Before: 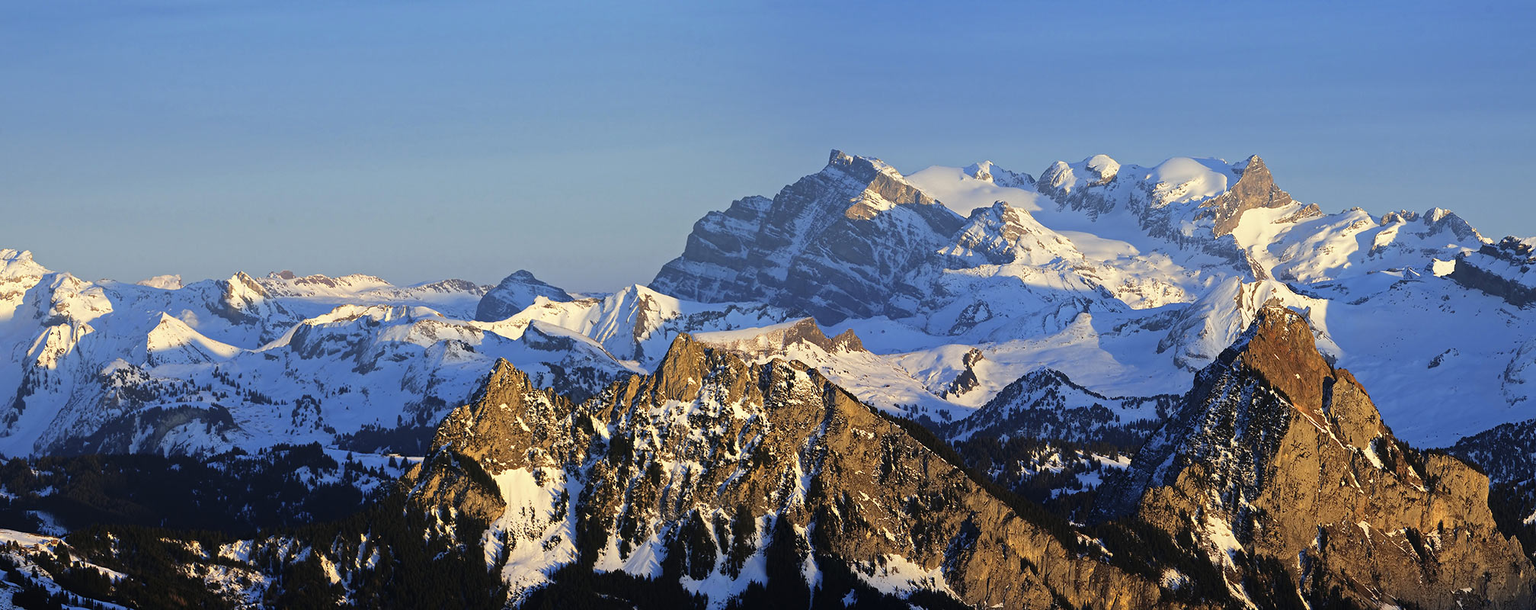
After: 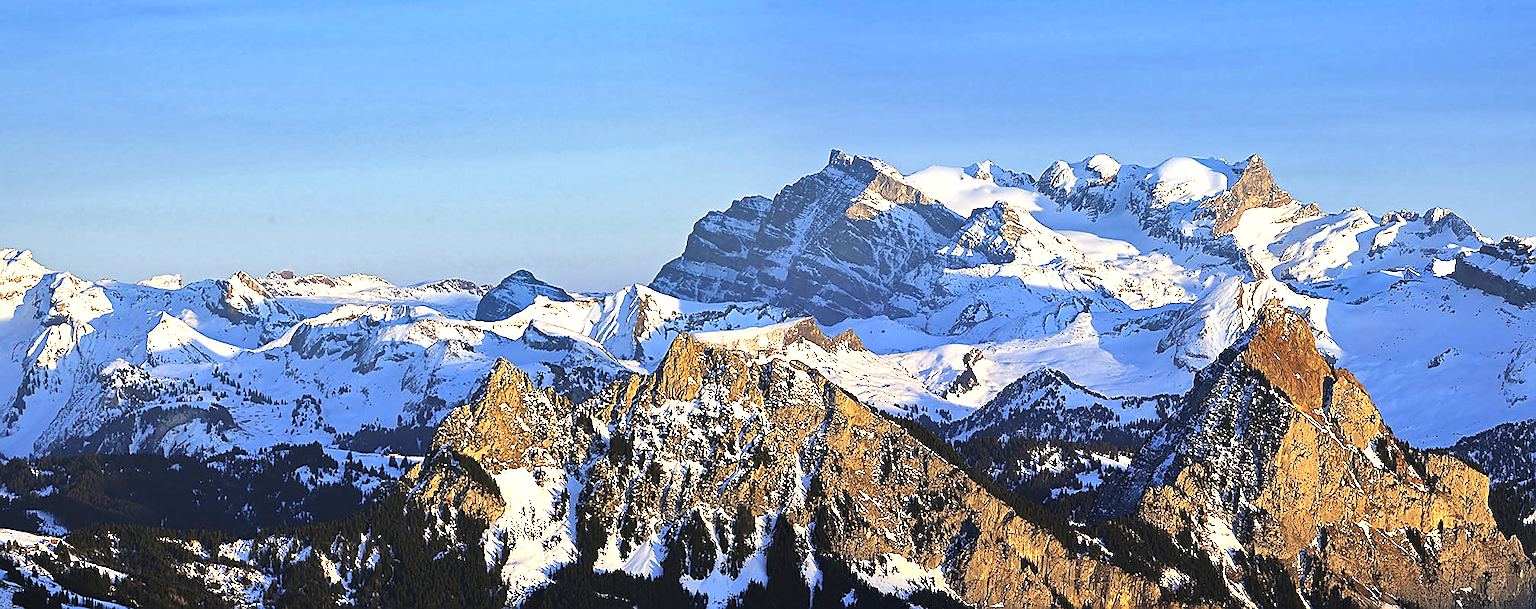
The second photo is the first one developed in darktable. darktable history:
sharpen: radius 1.406, amount 1.246, threshold 0.839
shadows and highlights: soften with gaussian
exposure: black level correction 0, exposure 1.001 EV, compensate exposure bias true, compensate highlight preservation false
